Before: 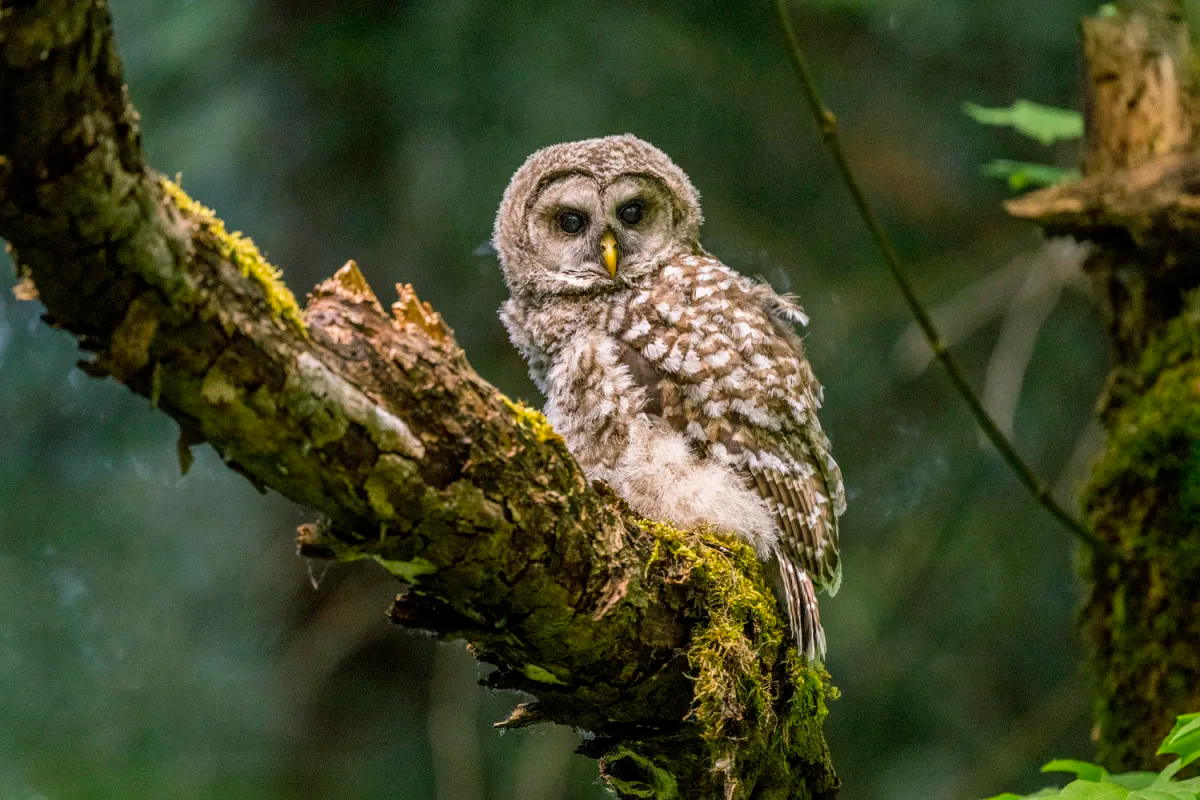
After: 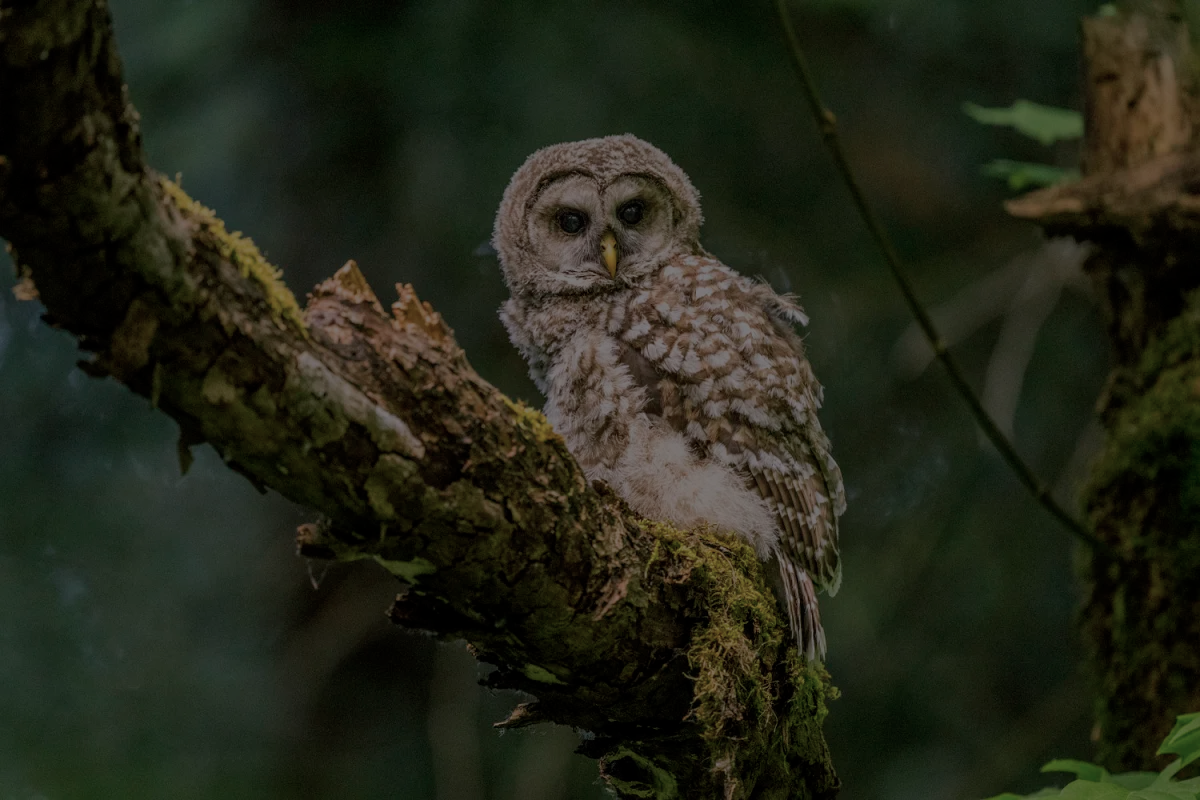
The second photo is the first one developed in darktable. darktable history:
color balance rgb: perceptual brilliance grading › global brilliance -48.39%
